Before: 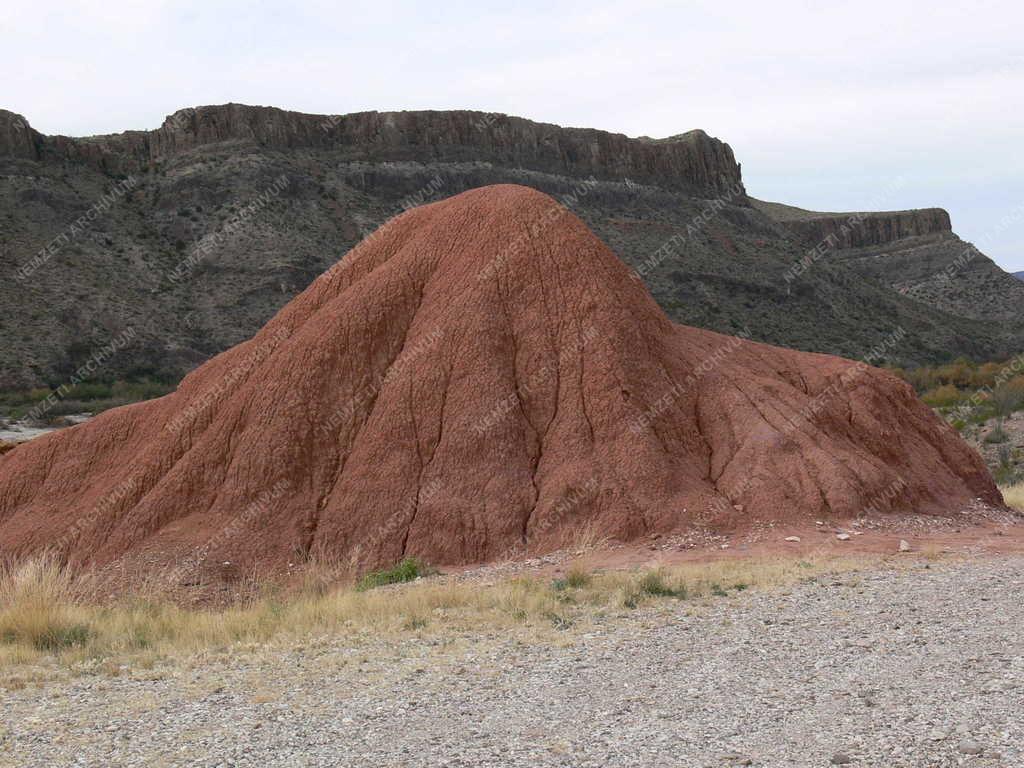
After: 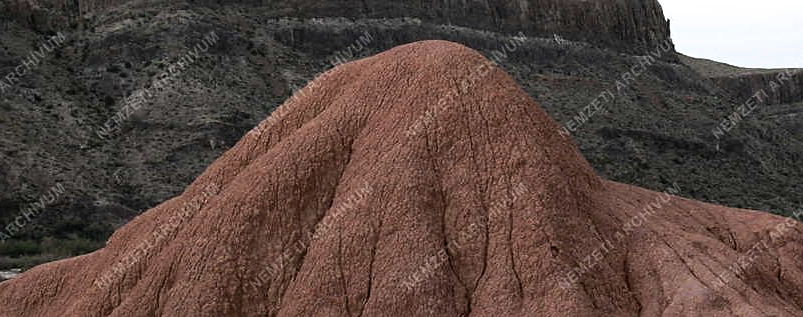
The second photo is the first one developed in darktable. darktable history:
filmic rgb: black relative exposure -8.02 EV, white relative exposure 2.18 EV, hardness 7.01
sharpen: radius 1.6, amount 0.367, threshold 1.353
crop: left 7.029%, top 18.755%, right 14.493%, bottom 39.961%
exposure: compensate highlight preservation false
color correction: highlights b* -0.01, saturation 0.852
